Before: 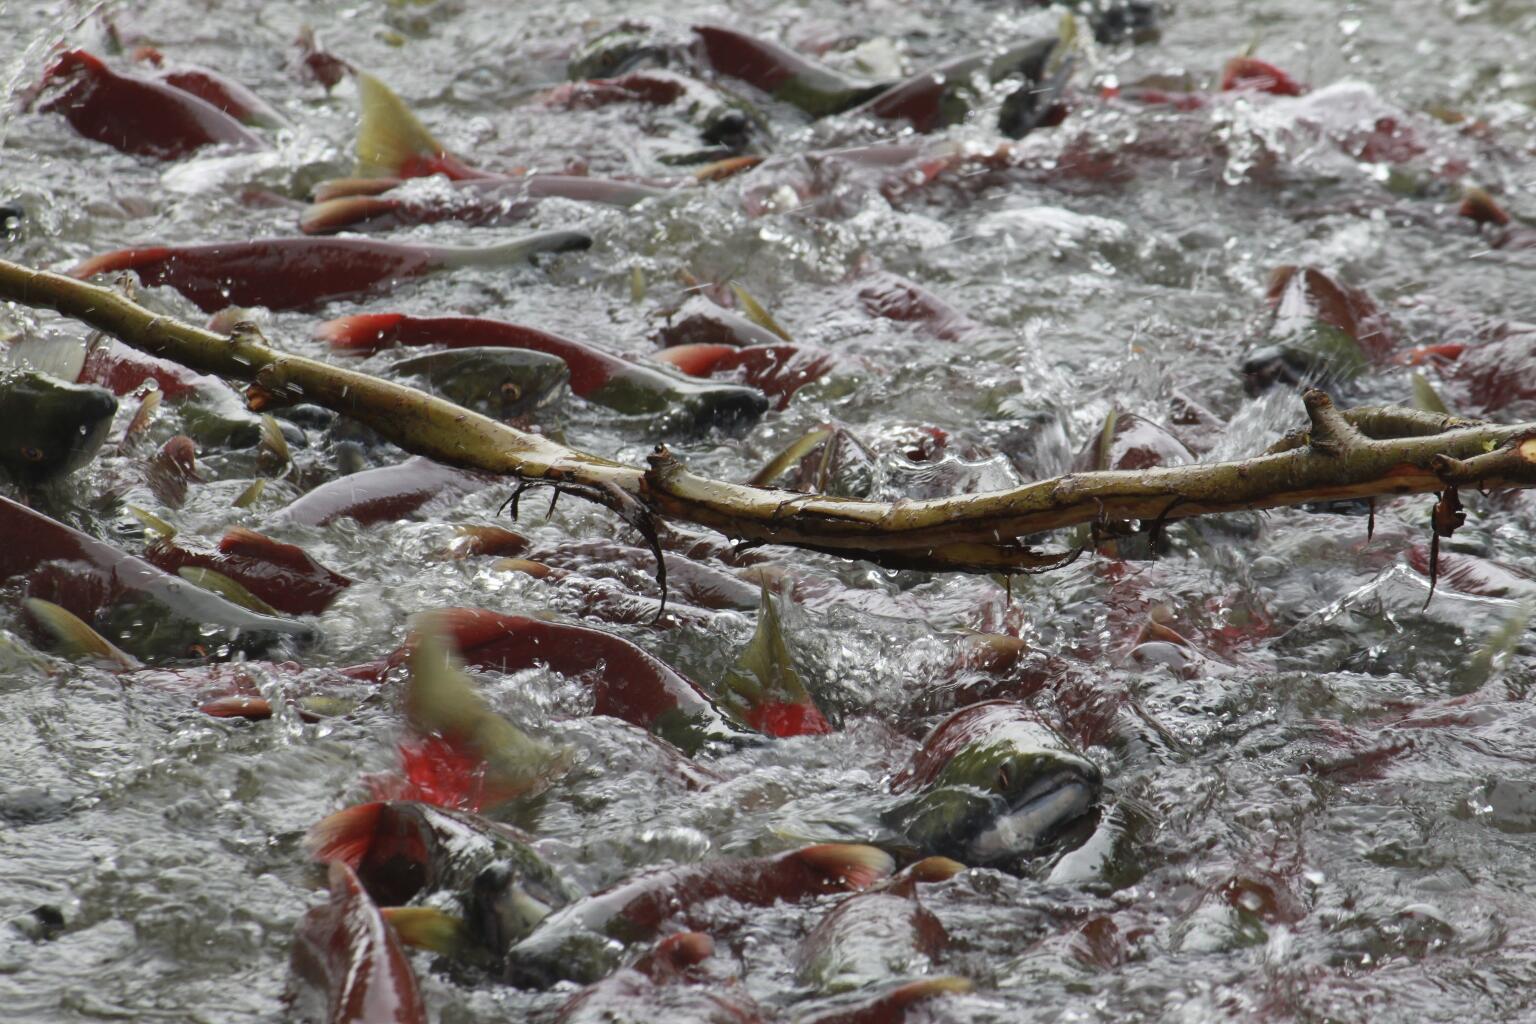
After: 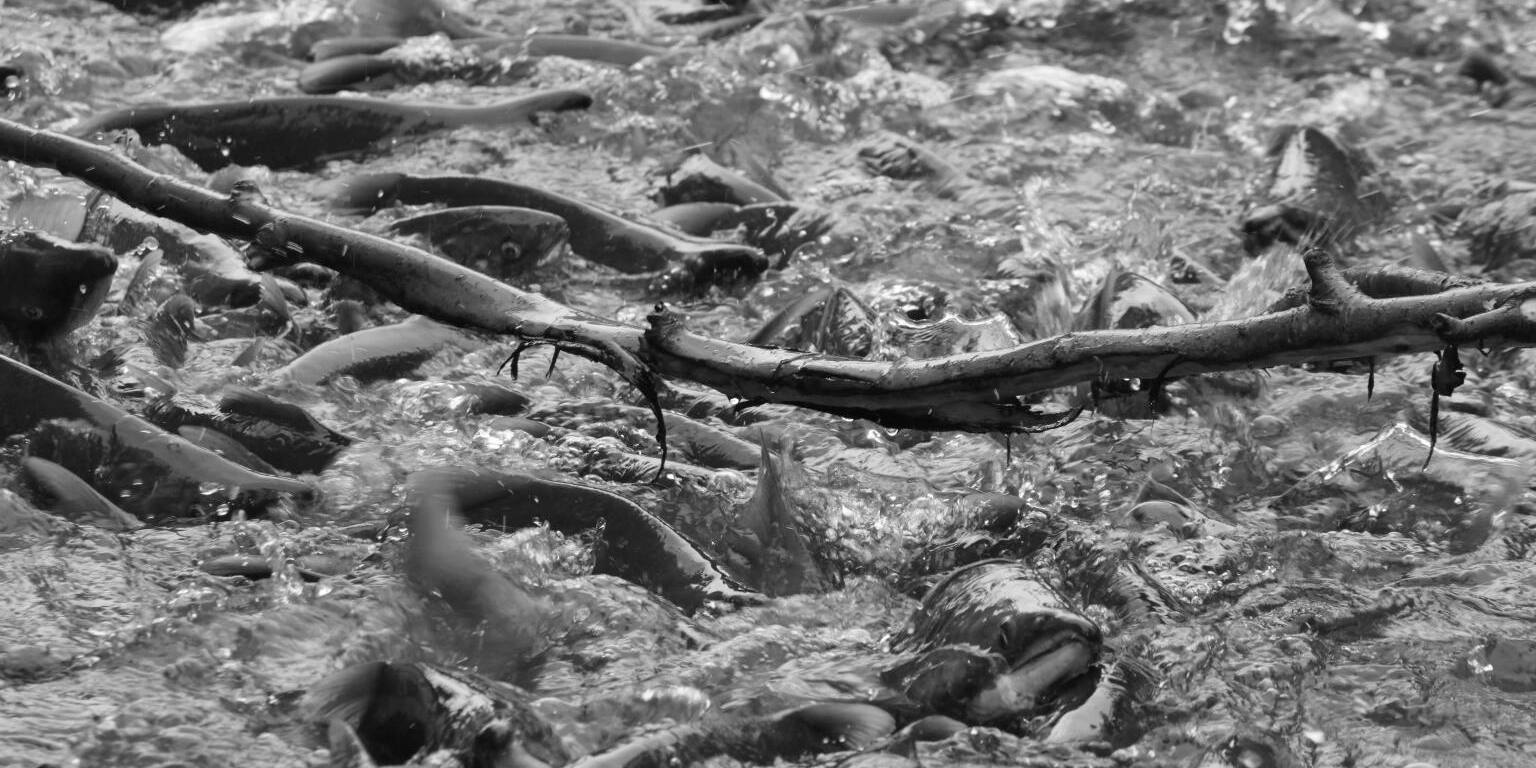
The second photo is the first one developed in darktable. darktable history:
crop: top 13.819%, bottom 11.169%
shadows and highlights: soften with gaussian
monochrome: on, module defaults
